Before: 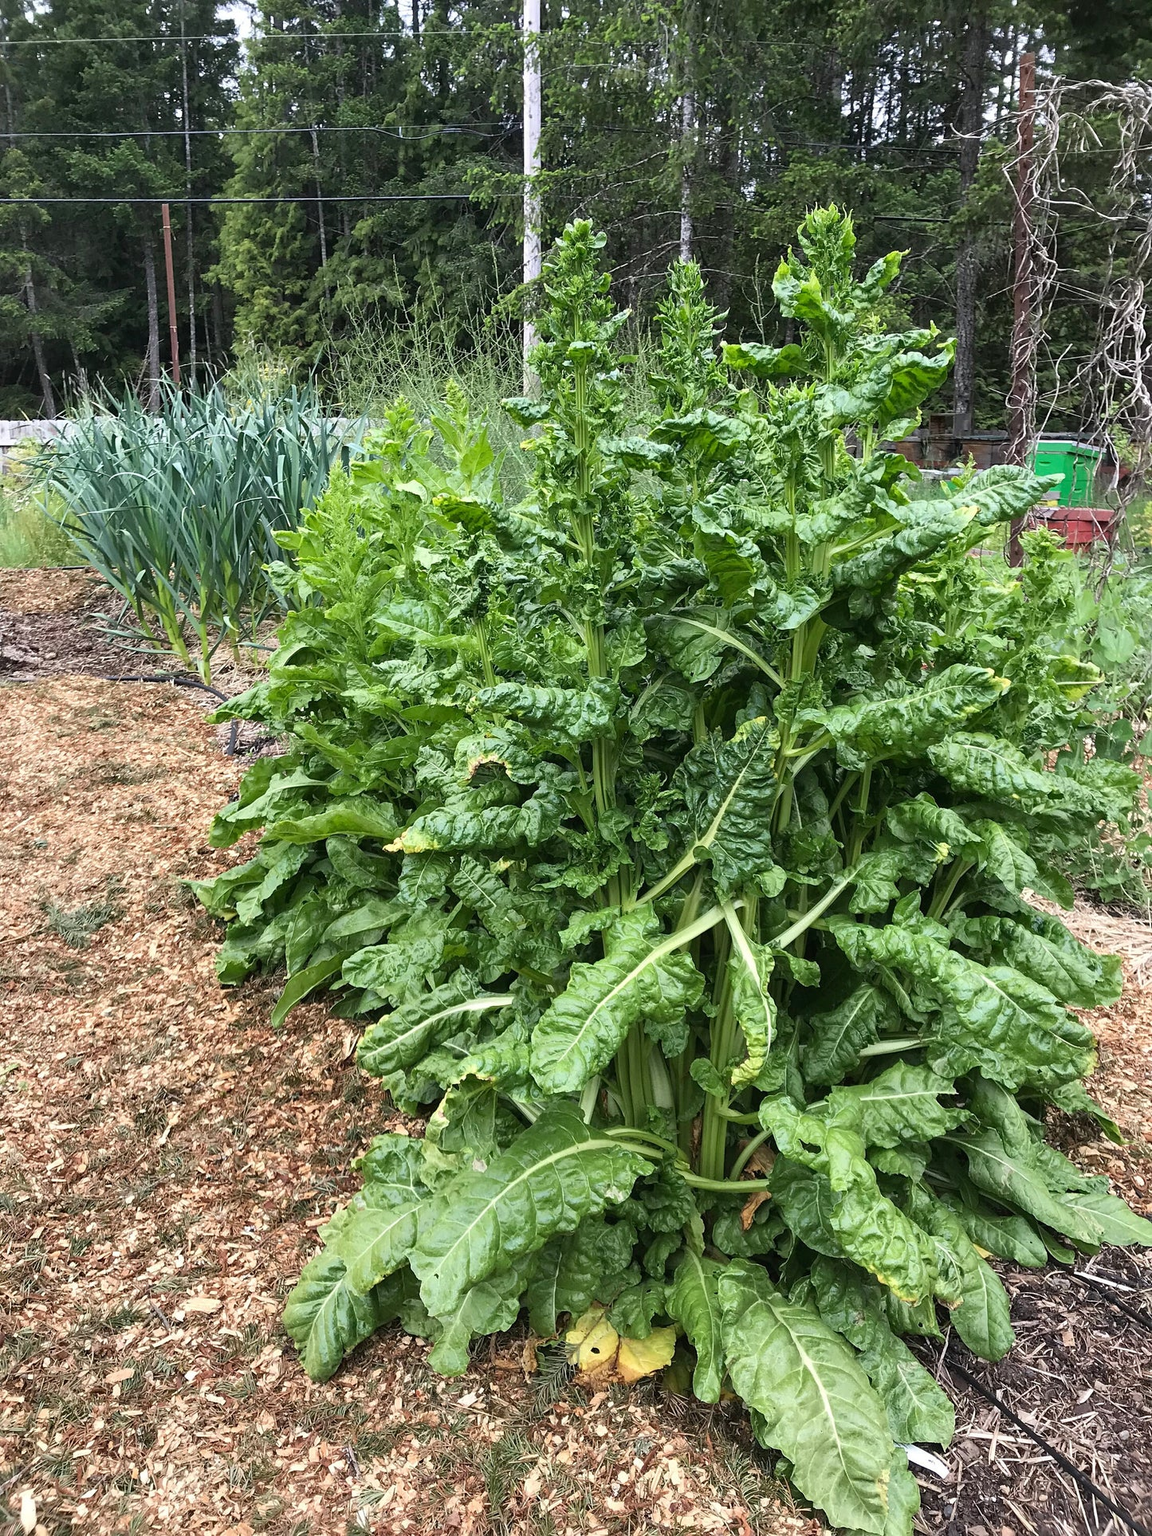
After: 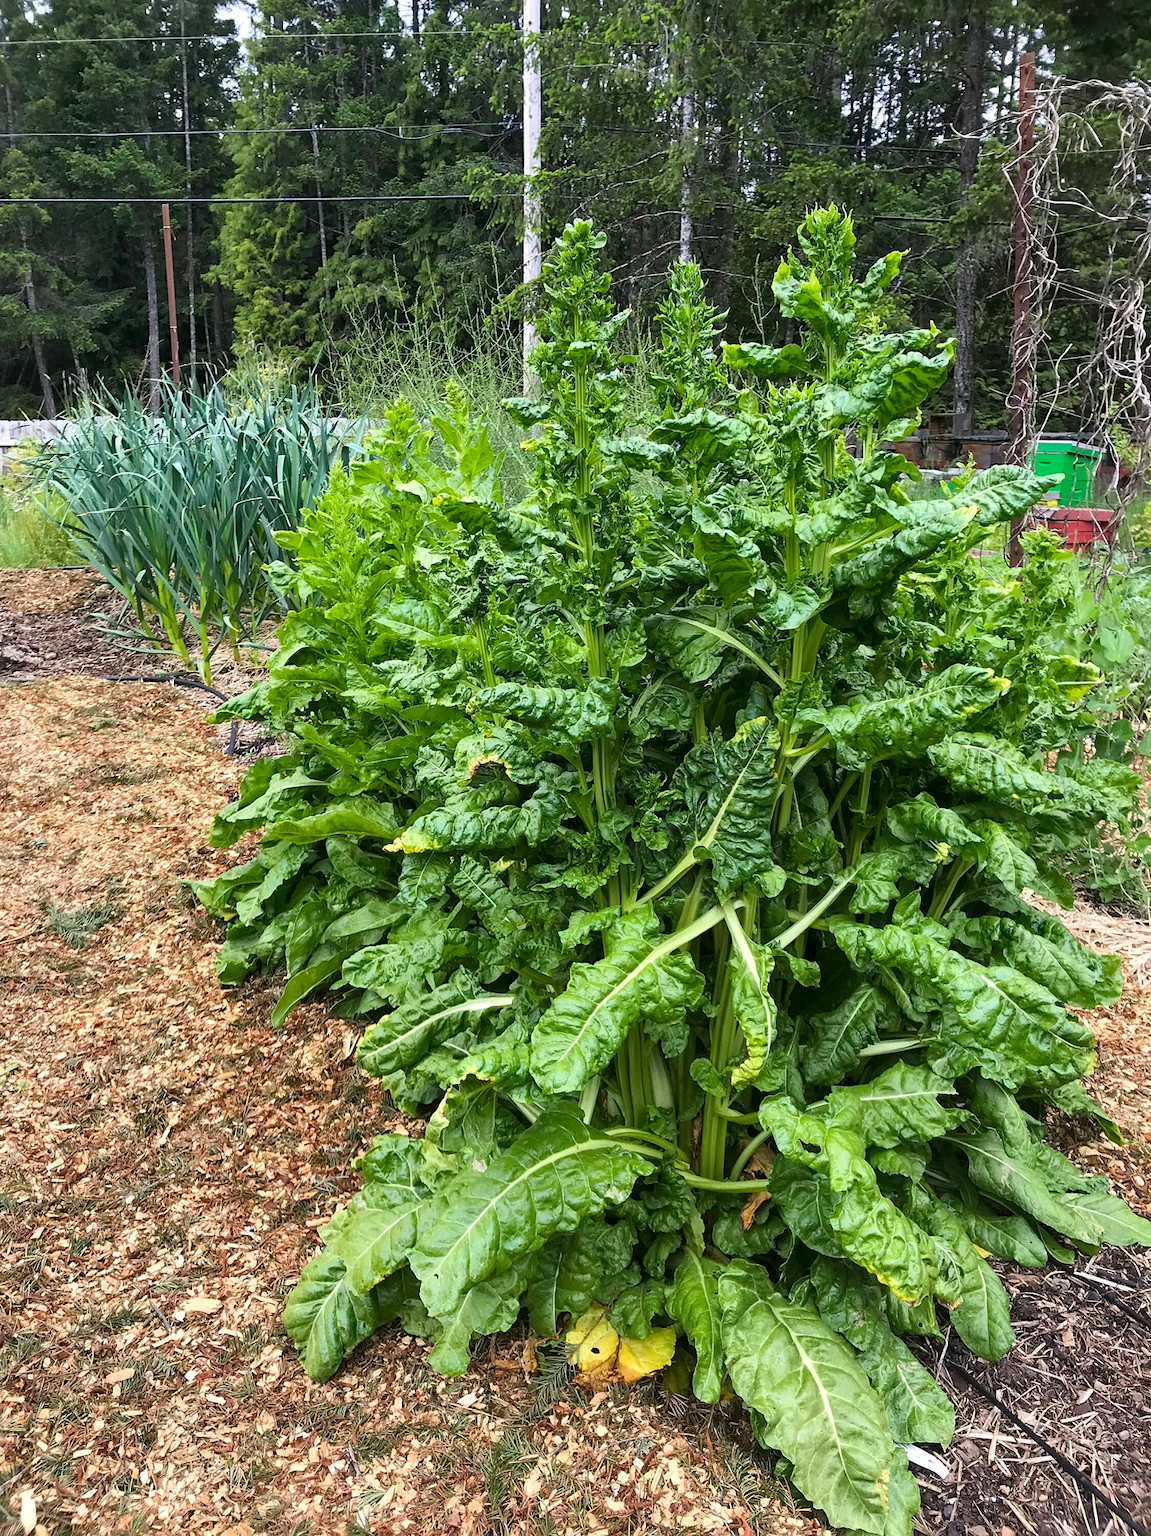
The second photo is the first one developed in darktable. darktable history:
rotate and perspective: automatic cropping original format, crop left 0, crop top 0
color balance rgb: perceptual saturation grading › global saturation 20%, global vibrance 20%
local contrast: mode bilateral grid, contrast 20, coarseness 50, detail 120%, midtone range 0.2
